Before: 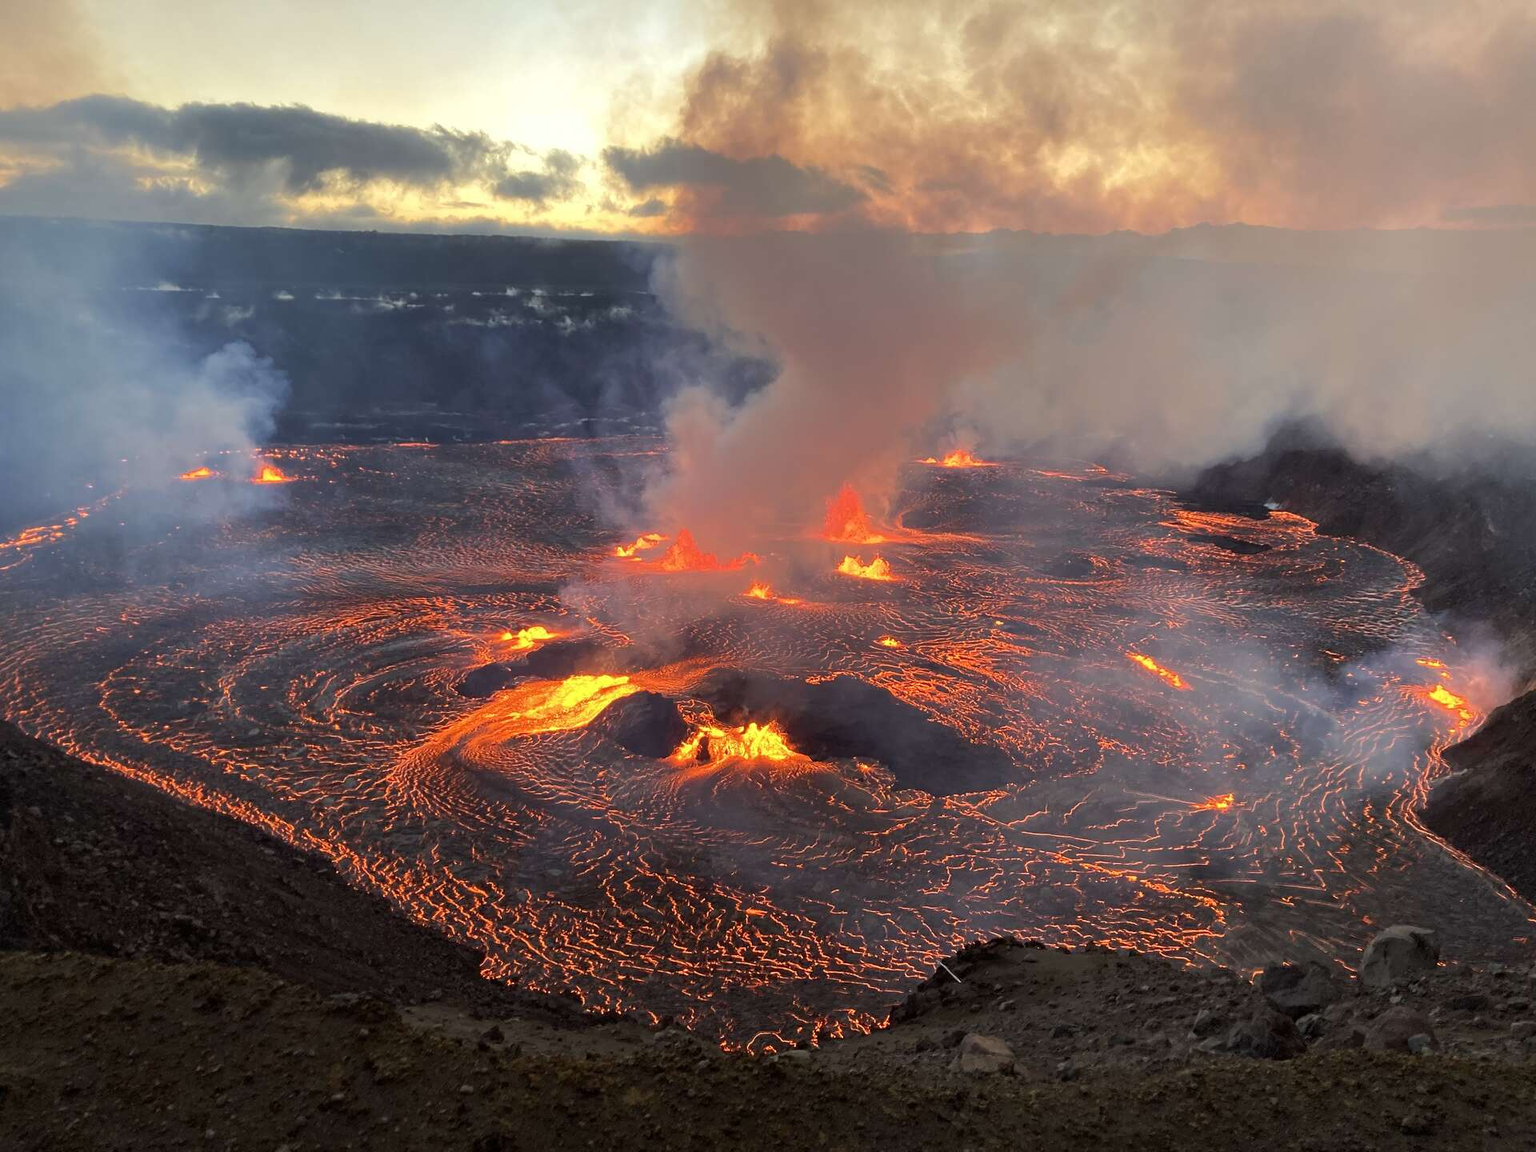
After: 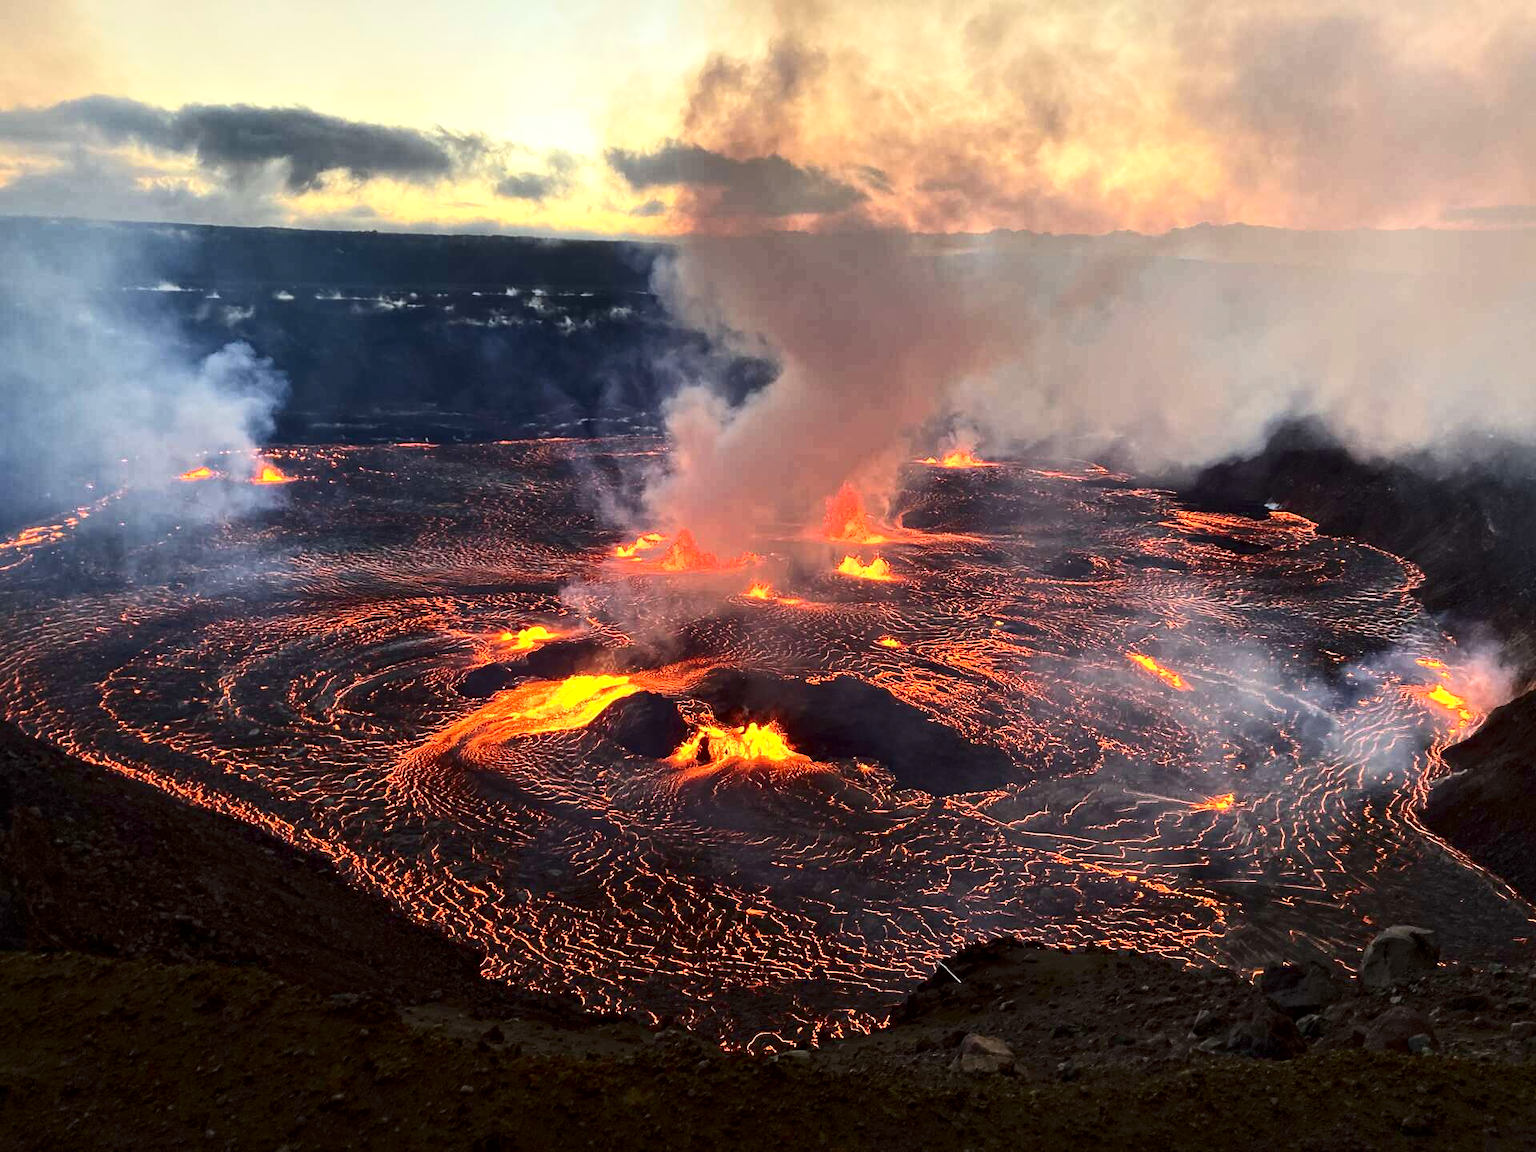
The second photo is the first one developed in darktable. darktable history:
local contrast: mode bilateral grid, contrast 29, coarseness 24, midtone range 0.2
contrast brightness saturation: contrast 0.396, brightness 0.045, saturation 0.247
